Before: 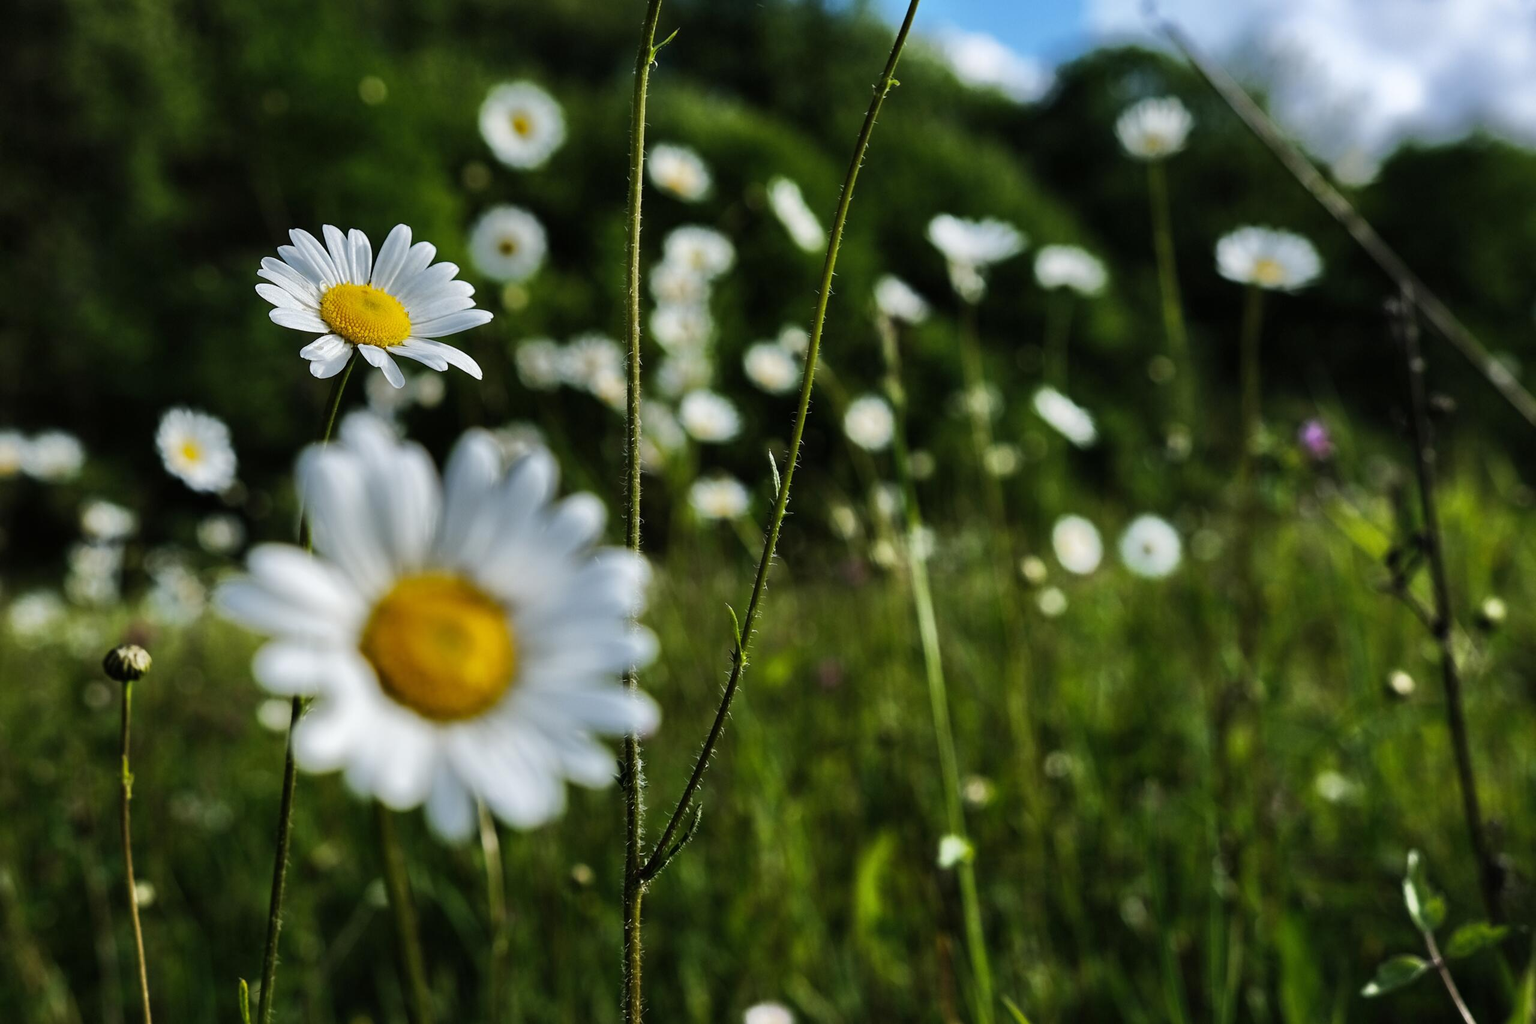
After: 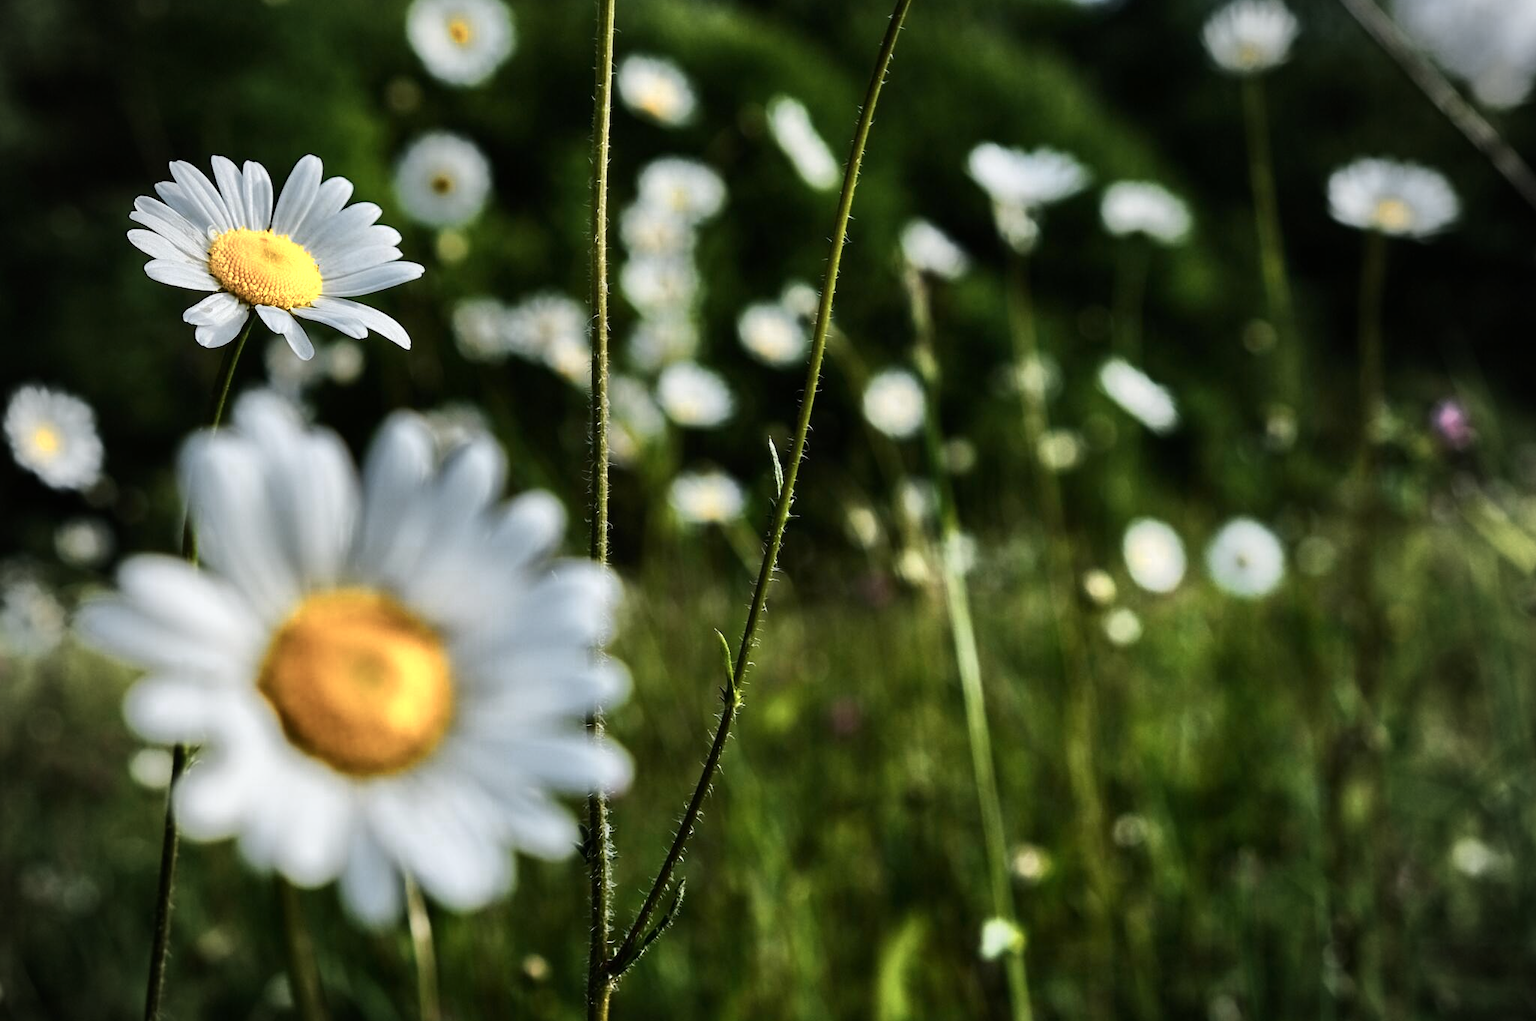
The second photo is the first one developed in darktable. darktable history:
crop and rotate: left 10.009%, top 9.83%, right 9.924%, bottom 10.291%
contrast brightness saturation: contrast 0.145
vignetting: fall-off start 71.36%, brightness -0.291
color zones: curves: ch0 [(0.018, 0.548) (0.224, 0.64) (0.425, 0.447) (0.675, 0.575) (0.732, 0.579)]; ch1 [(0.066, 0.487) (0.25, 0.5) (0.404, 0.43) (0.75, 0.421) (0.956, 0.421)]; ch2 [(0.044, 0.561) (0.215, 0.465) (0.399, 0.544) (0.465, 0.548) (0.614, 0.447) (0.724, 0.43) (0.882, 0.623) (0.956, 0.632)]
